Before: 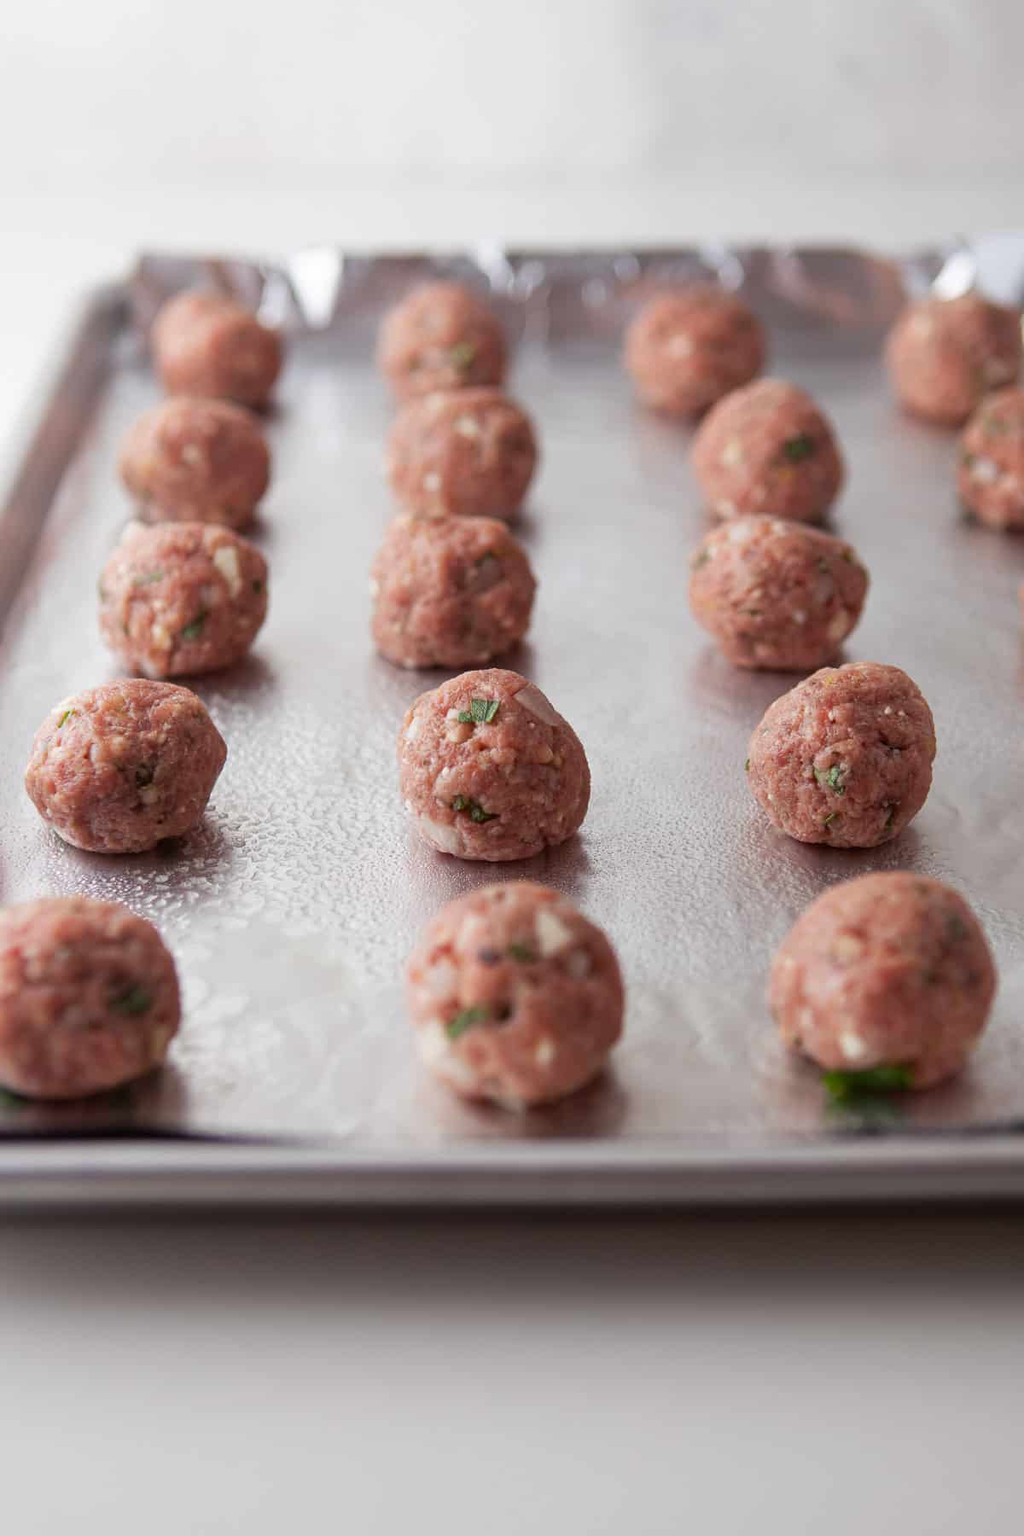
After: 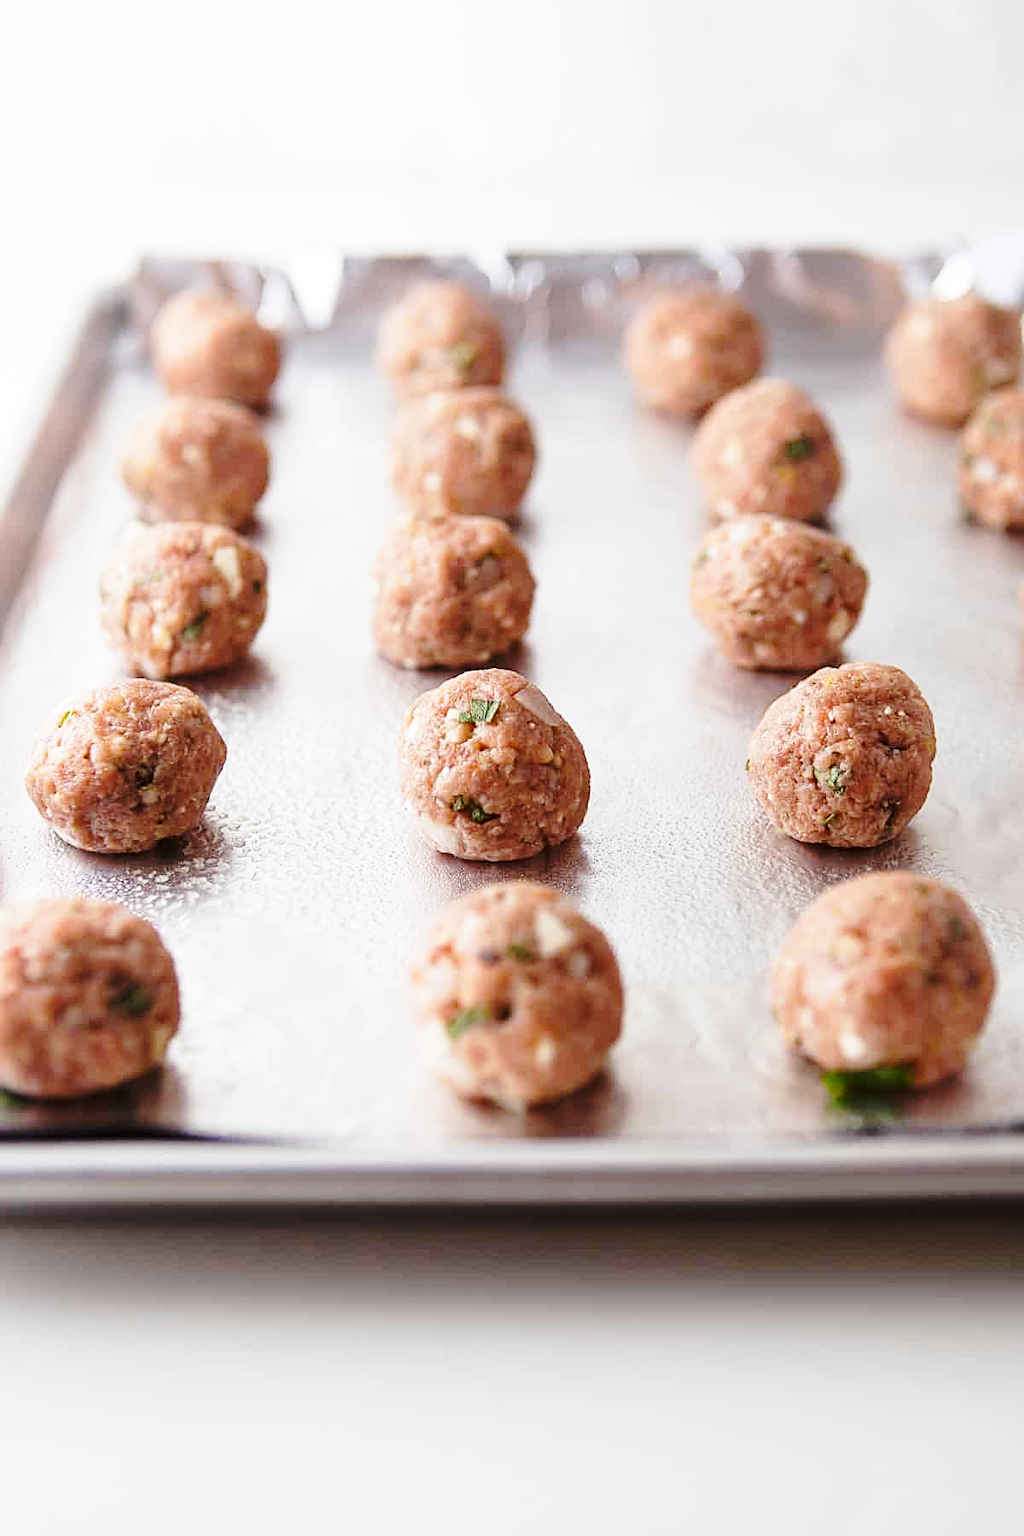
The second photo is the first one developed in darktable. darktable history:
color contrast: green-magenta contrast 0.8, blue-yellow contrast 1.1, unbound 0
base curve: curves: ch0 [(0, 0) (0.032, 0.037) (0.105, 0.228) (0.435, 0.76) (0.856, 0.983) (1, 1)], preserve colors none
sharpen: on, module defaults
